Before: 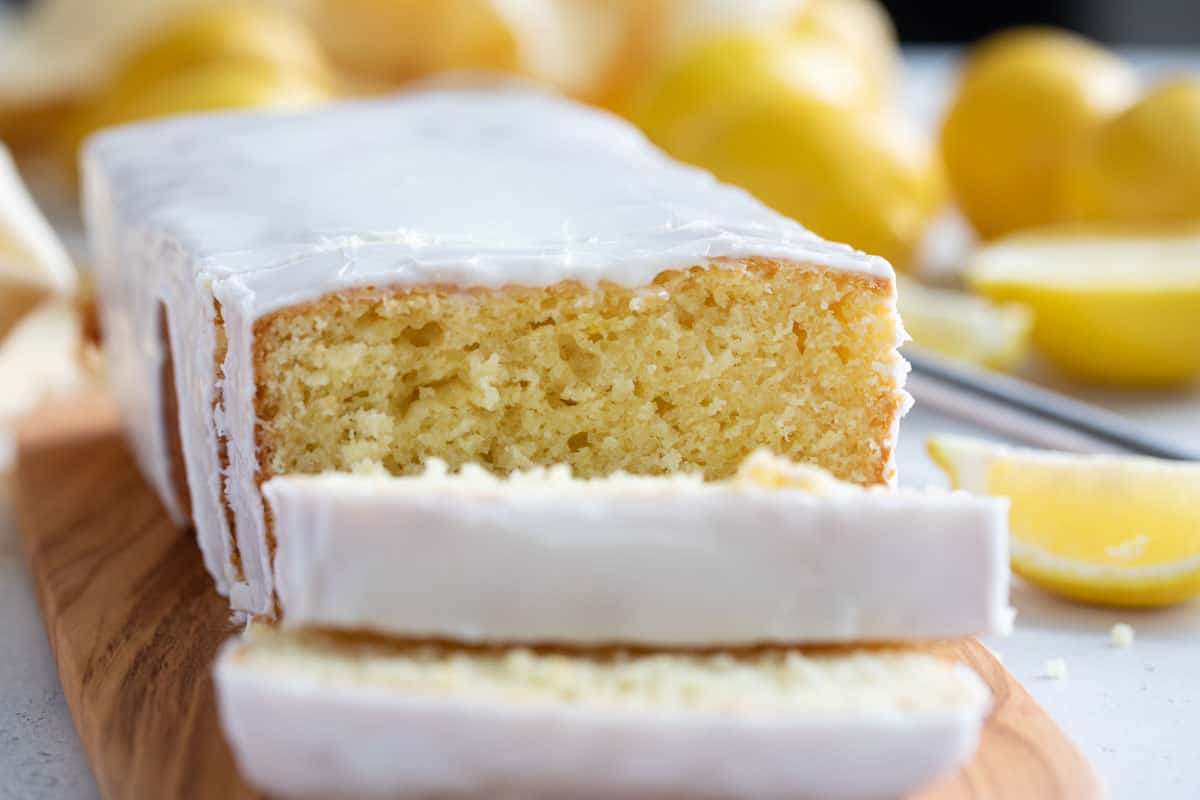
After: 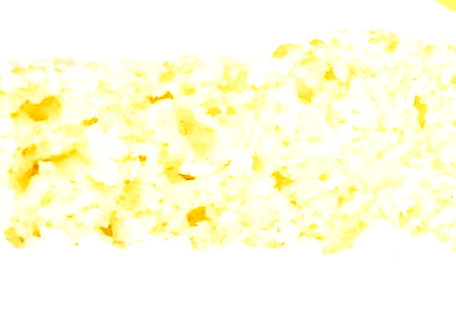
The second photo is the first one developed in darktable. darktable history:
crop: left 30%, top 30%, right 30%, bottom 30%
exposure: black level correction 0, exposure 1.45 EV, compensate exposure bias true, compensate highlight preservation false
base curve: curves: ch0 [(0, 0) (0.012, 0.01) (0.073, 0.168) (0.31, 0.711) (0.645, 0.957) (1, 1)], preserve colors none
local contrast: highlights 40%, shadows 60%, detail 136%, midtone range 0.514
rotate and perspective: rotation 0.074°, lens shift (vertical) 0.096, lens shift (horizontal) -0.041, crop left 0.043, crop right 0.952, crop top 0.024, crop bottom 0.979
